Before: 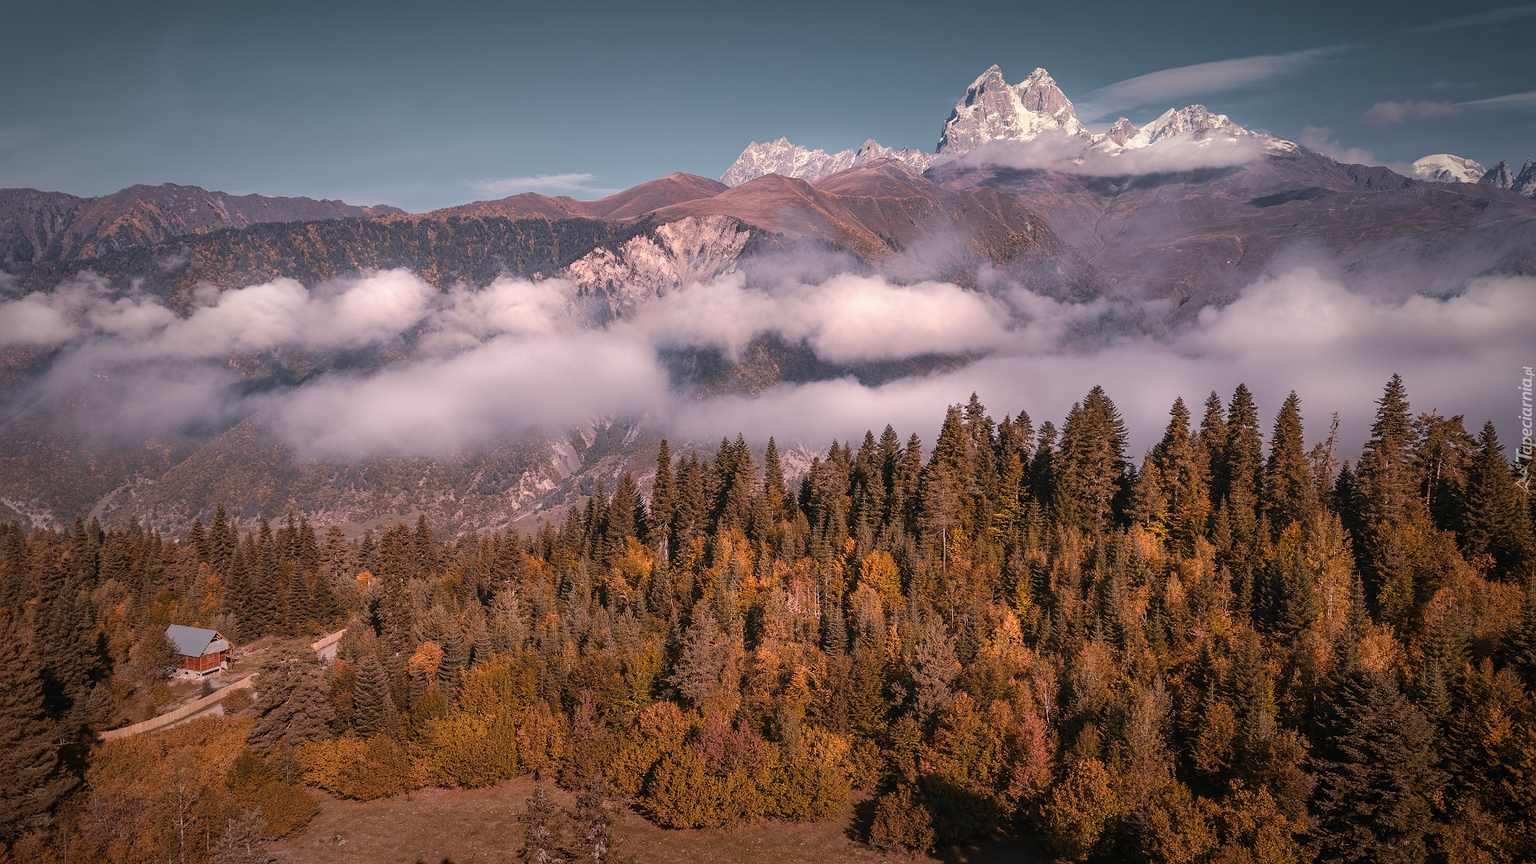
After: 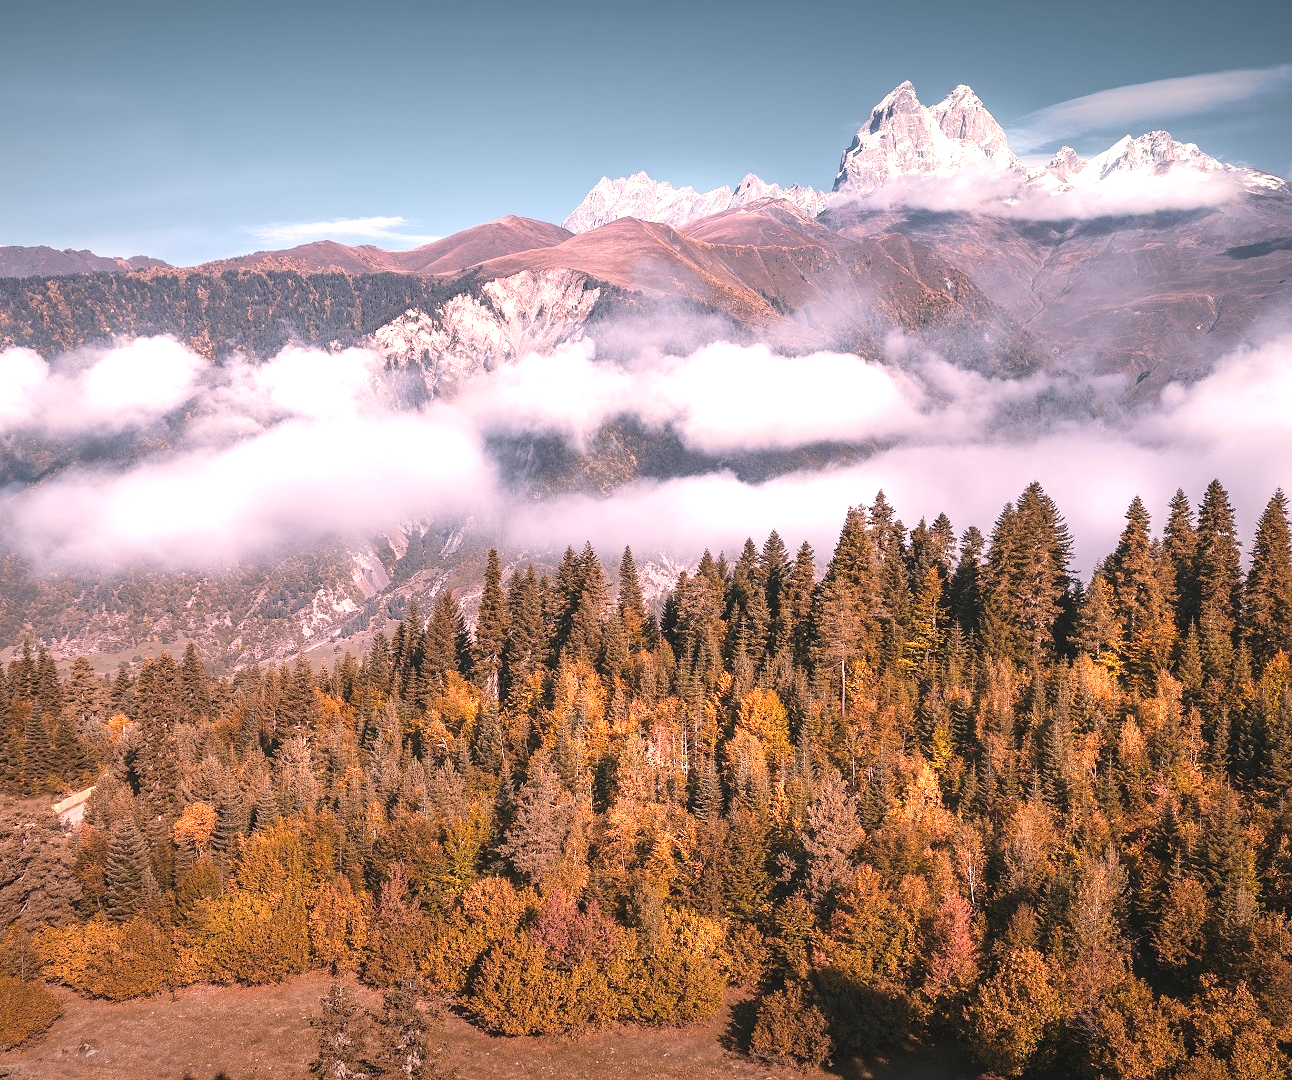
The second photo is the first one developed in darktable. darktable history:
exposure: black level correction -0.002, exposure 1.111 EV, compensate highlight preservation false
crop and rotate: left 17.601%, right 15.079%
